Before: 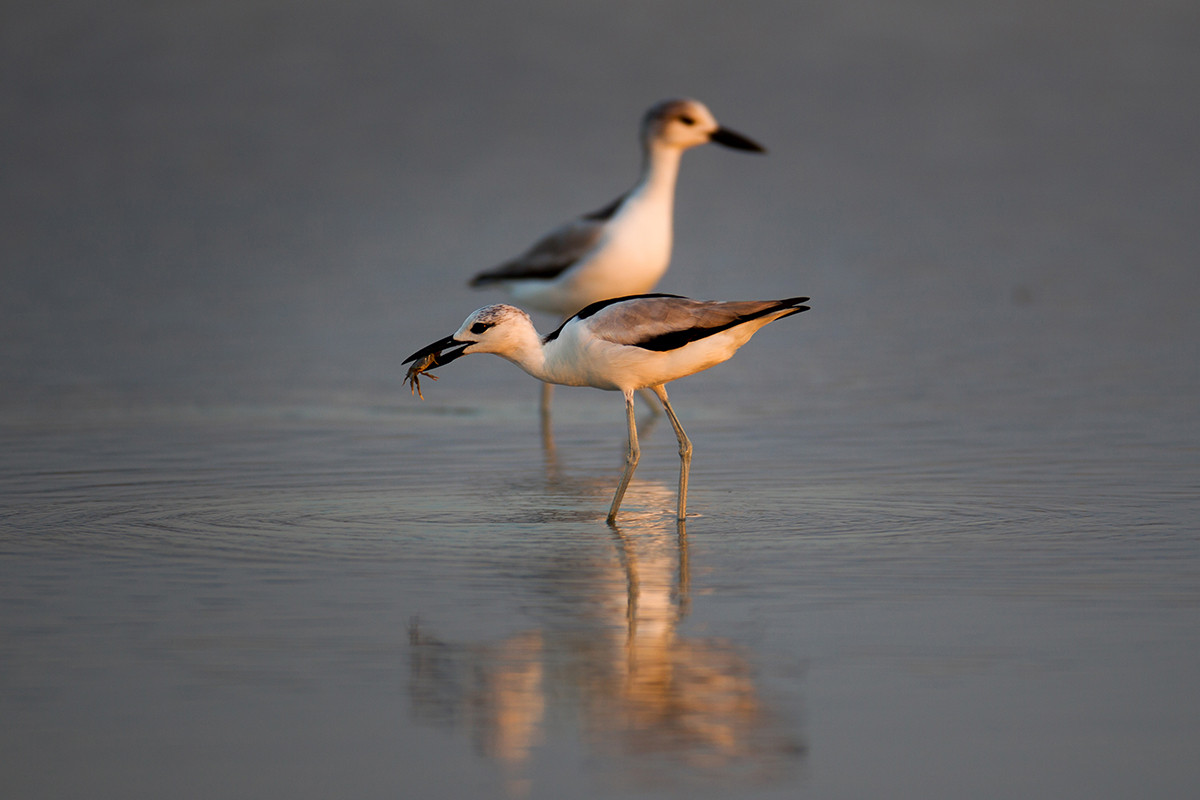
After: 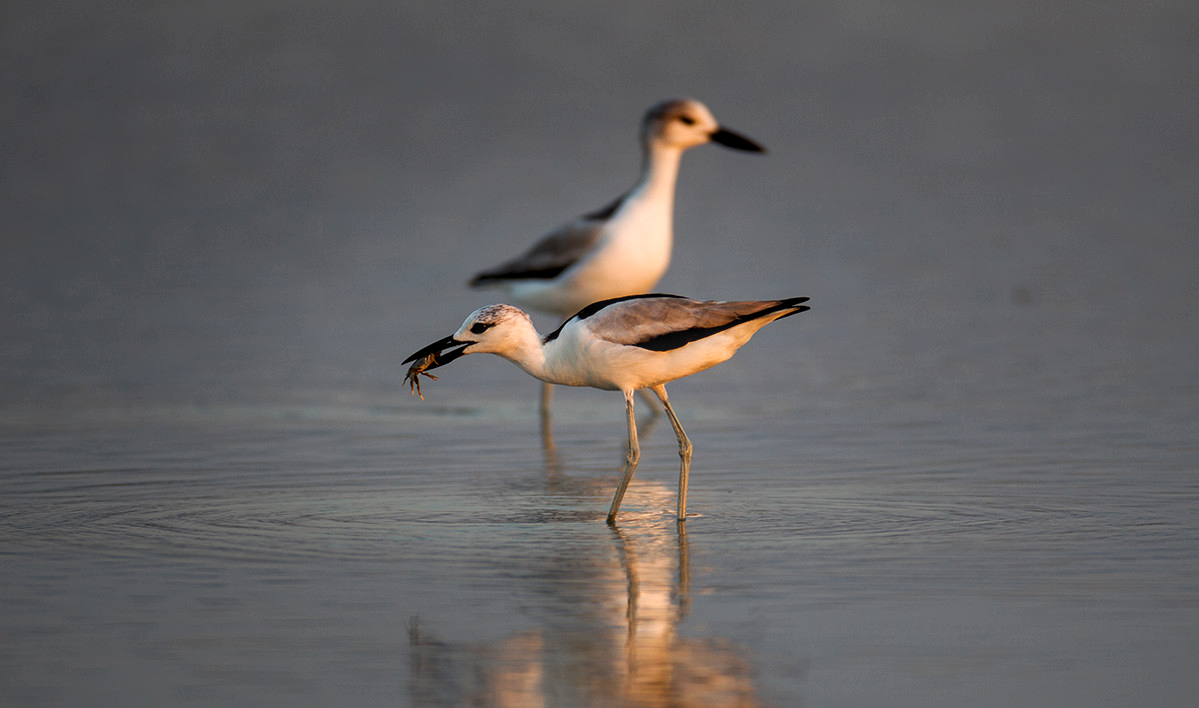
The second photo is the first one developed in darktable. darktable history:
crop and rotate: top 0%, bottom 11.49%
local contrast: on, module defaults
